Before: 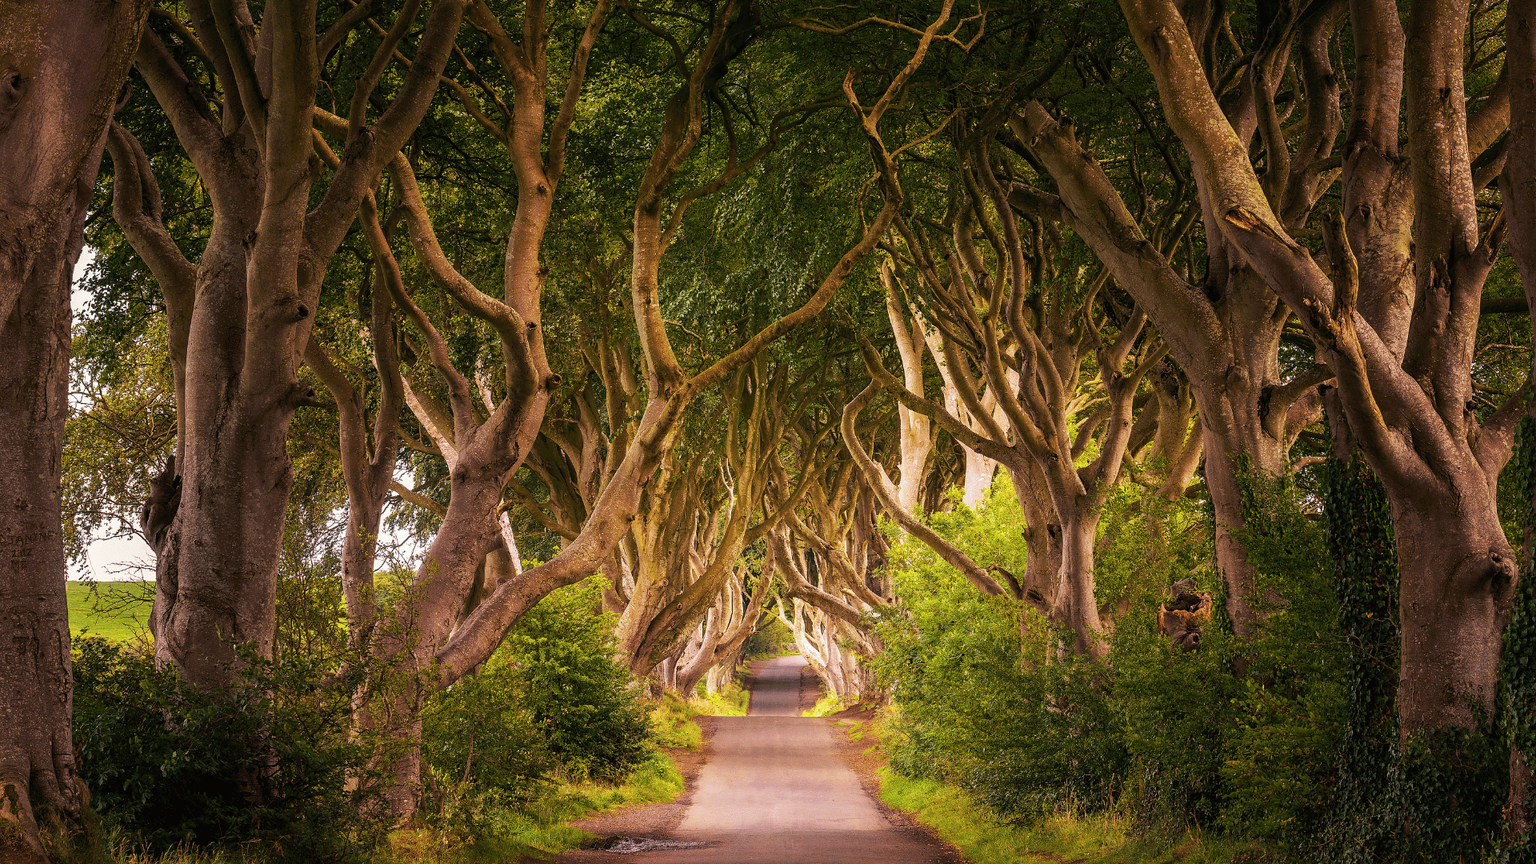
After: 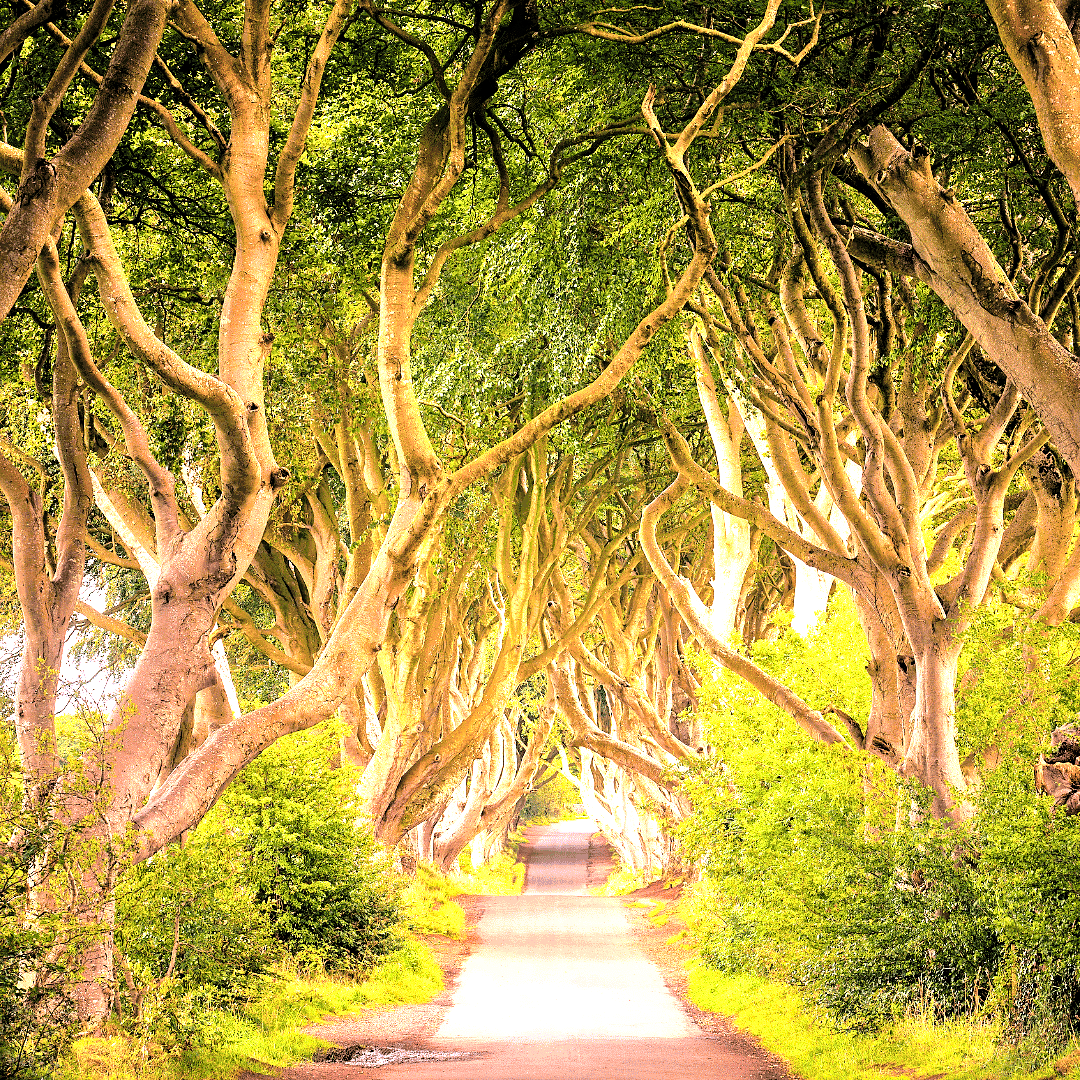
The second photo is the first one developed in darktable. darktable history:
filmic rgb: black relative exposure -7.65 EV, white relative exposure 4.56 EV, hardness 3.61
exposure: exposure 0.6 EV, compensate highlight preservation false
rotate and perspective: automatic cropping original format, crop left 0, crop top 0
tone equalizer: -7 EV 0.15 EV, -6 EV 0.6 EV, -5 EV 1.15 EV, -4 EV 1.33 EV, -3 EV 1.15 EV, -2 EV 0.6 EV, -1 EV 0.15 EV, mask exposure compensation -0.5 EV
crop: left 21.496%, right 22.254%
levels: levels [0.012, 0.367, 0.697]
sharpen: amount 0.2
